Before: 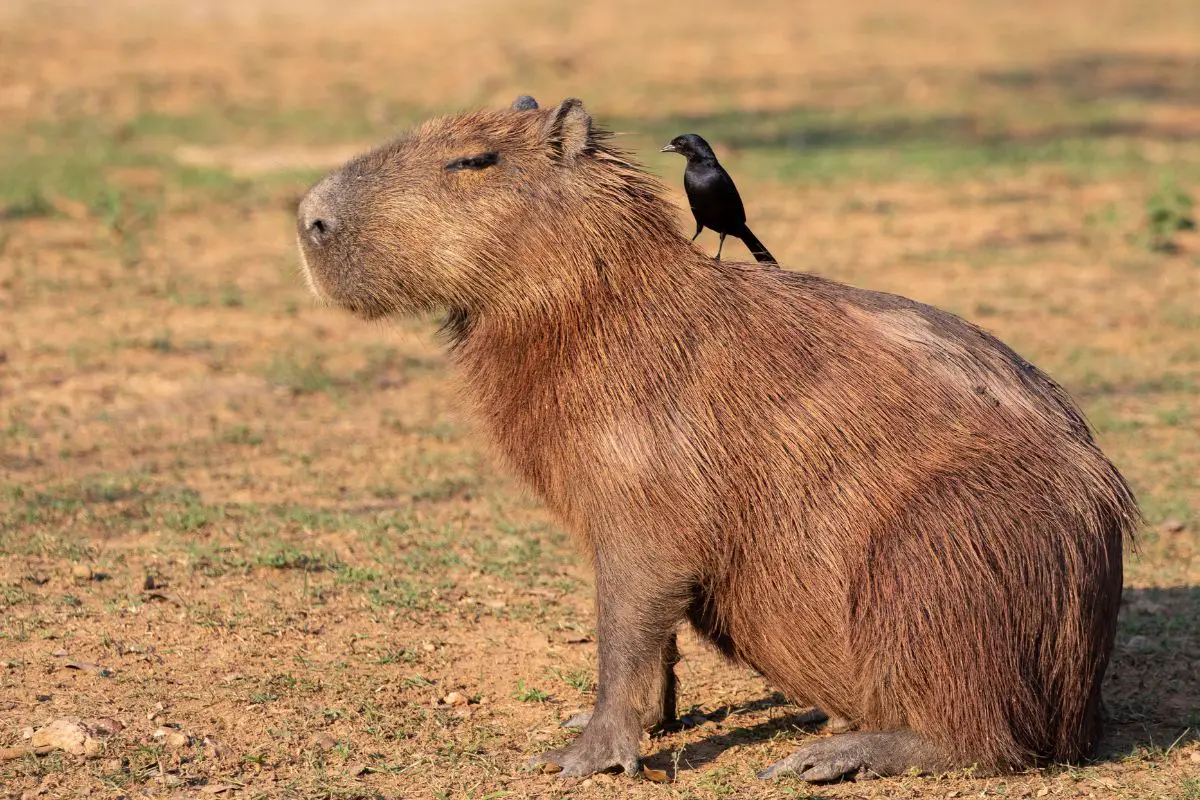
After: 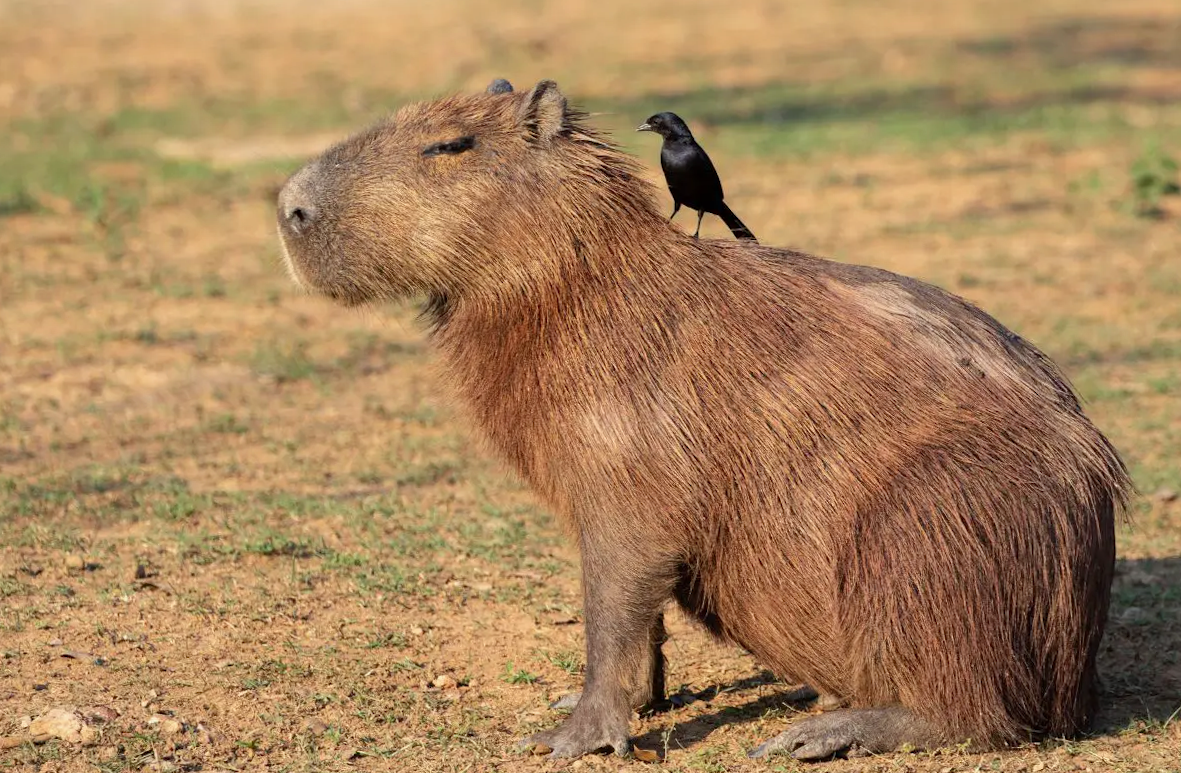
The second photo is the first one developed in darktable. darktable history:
color calibration: illuminant Planckian (black body), x 0.351, y 0.352, temperature 4794.27 K
rotate and perspective: rotation -1.32°, lens shift (horizontal) -0.031, crop left 0.015, crop right 0.985, crop top 0.047, crop bottom 0.982
